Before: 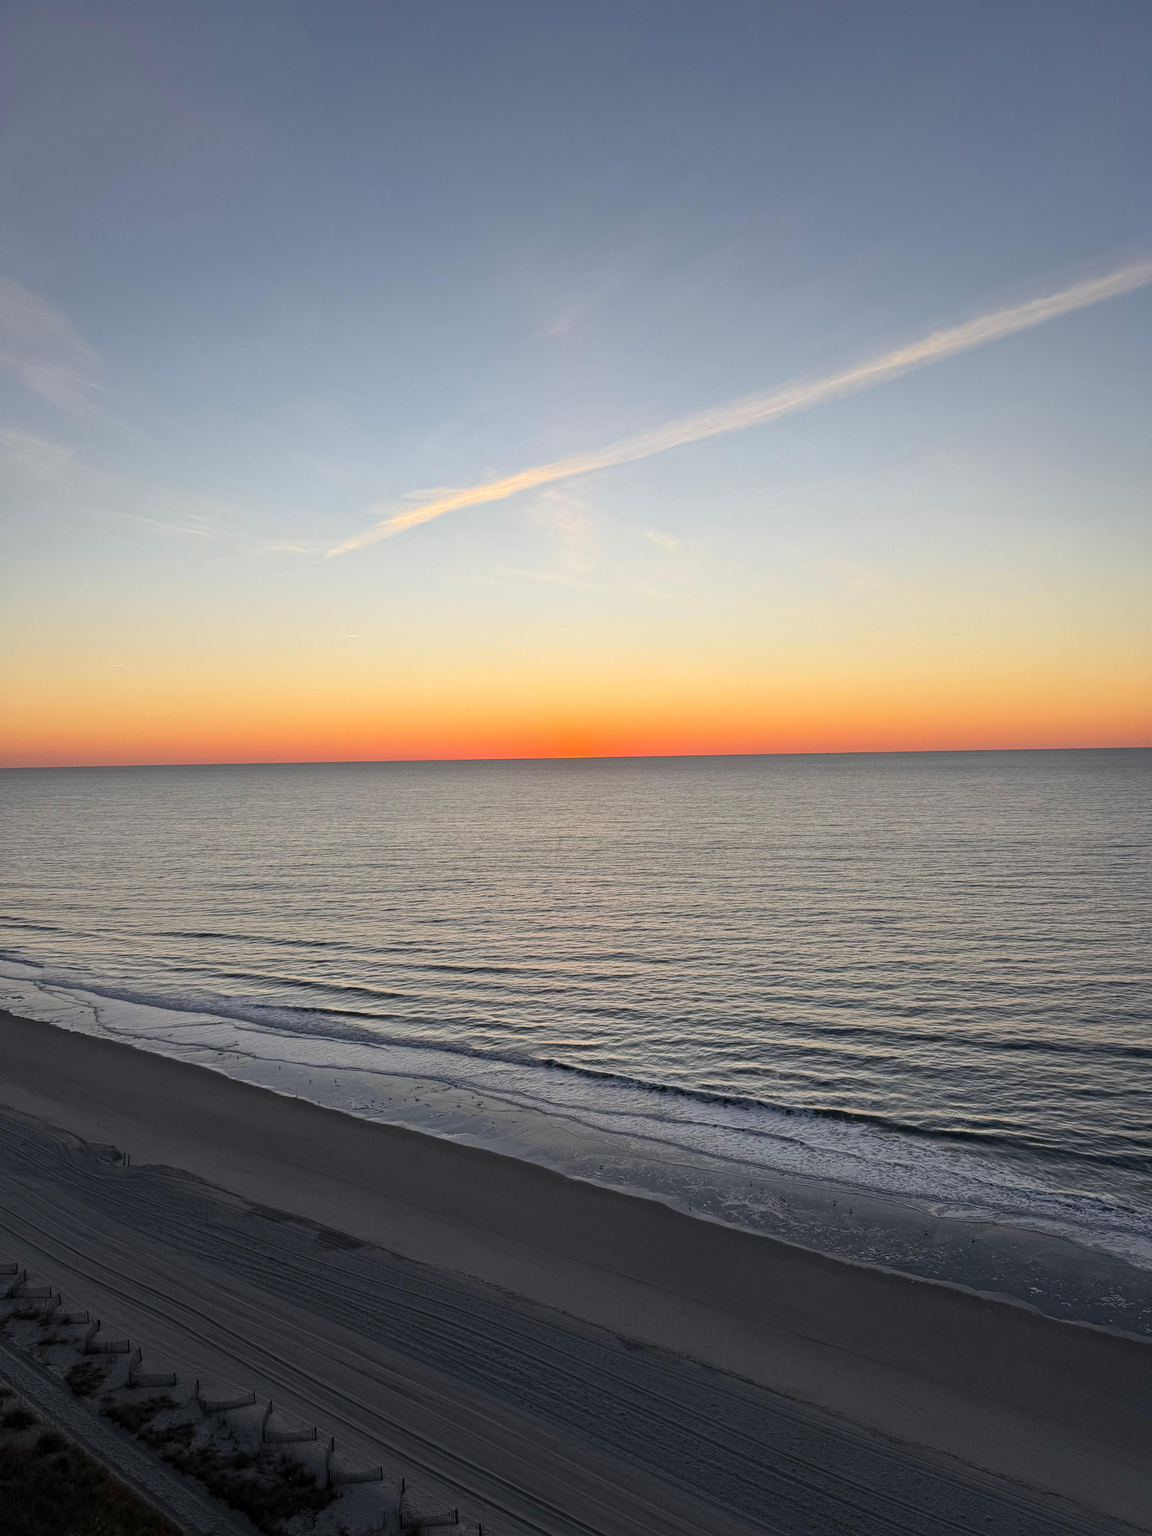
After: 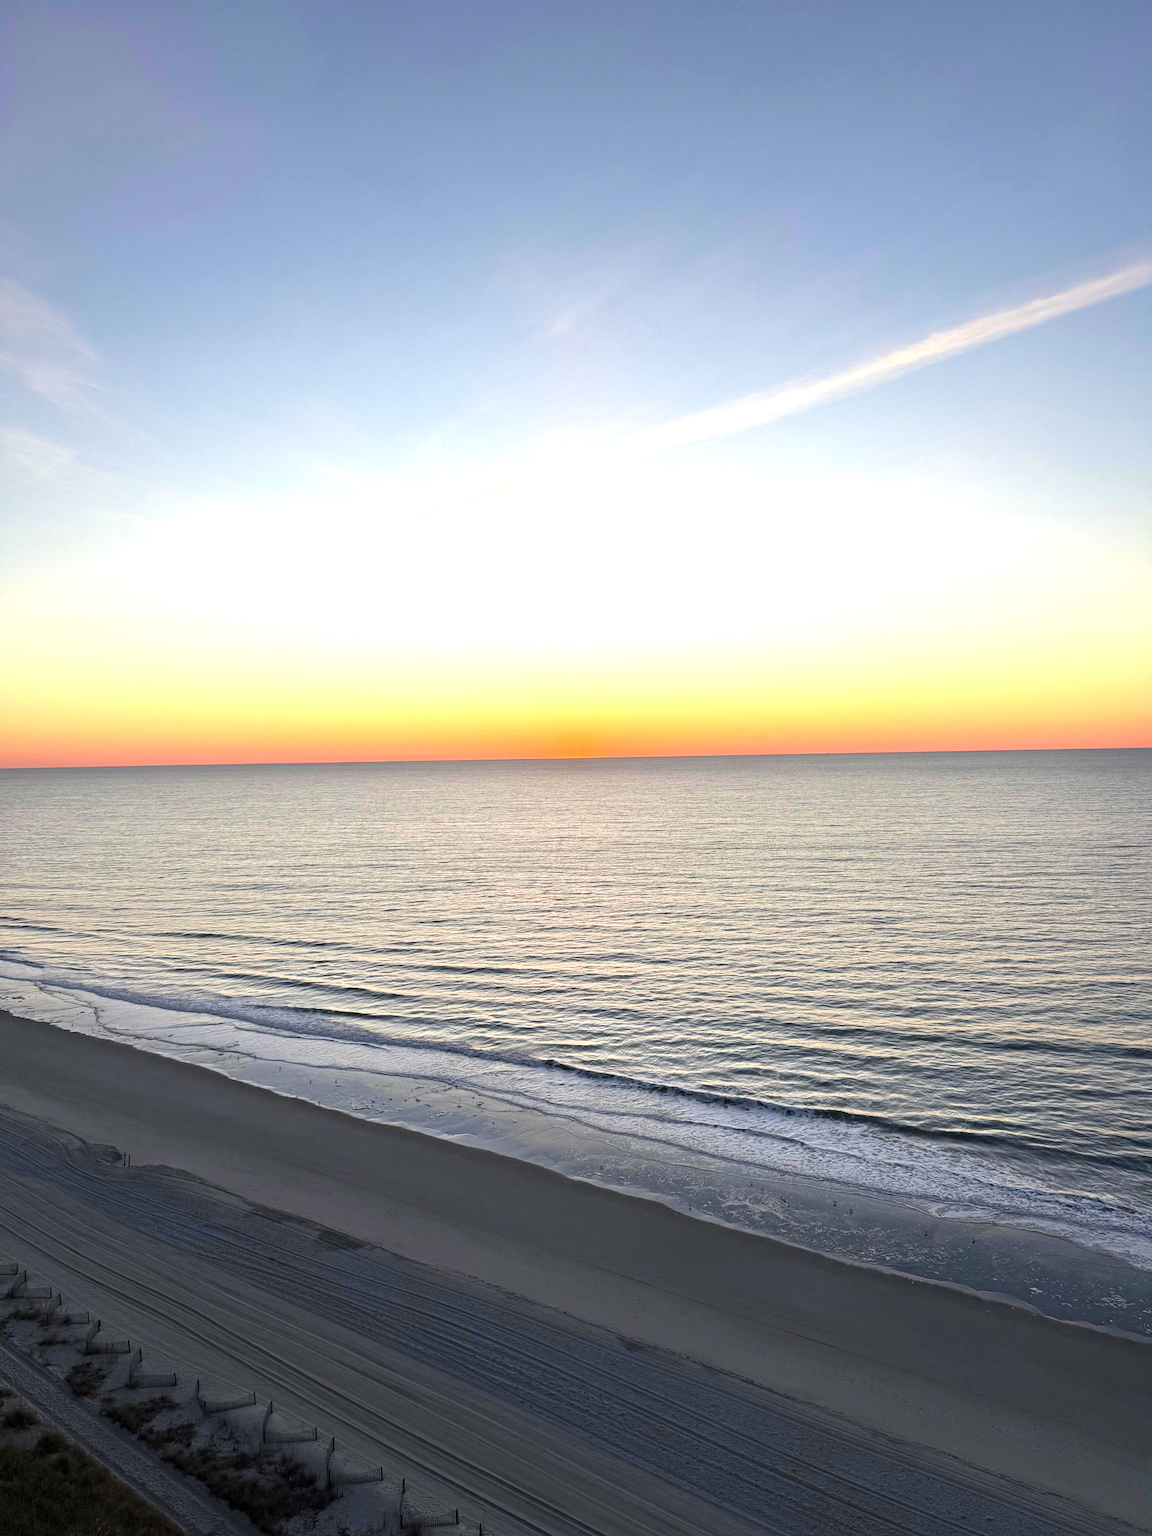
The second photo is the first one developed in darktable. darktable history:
exposure: black level correction 0, exposure 0.897 EV, compensate exposure bias true, compensate highlight preservation false
velvia: on, module defaults
